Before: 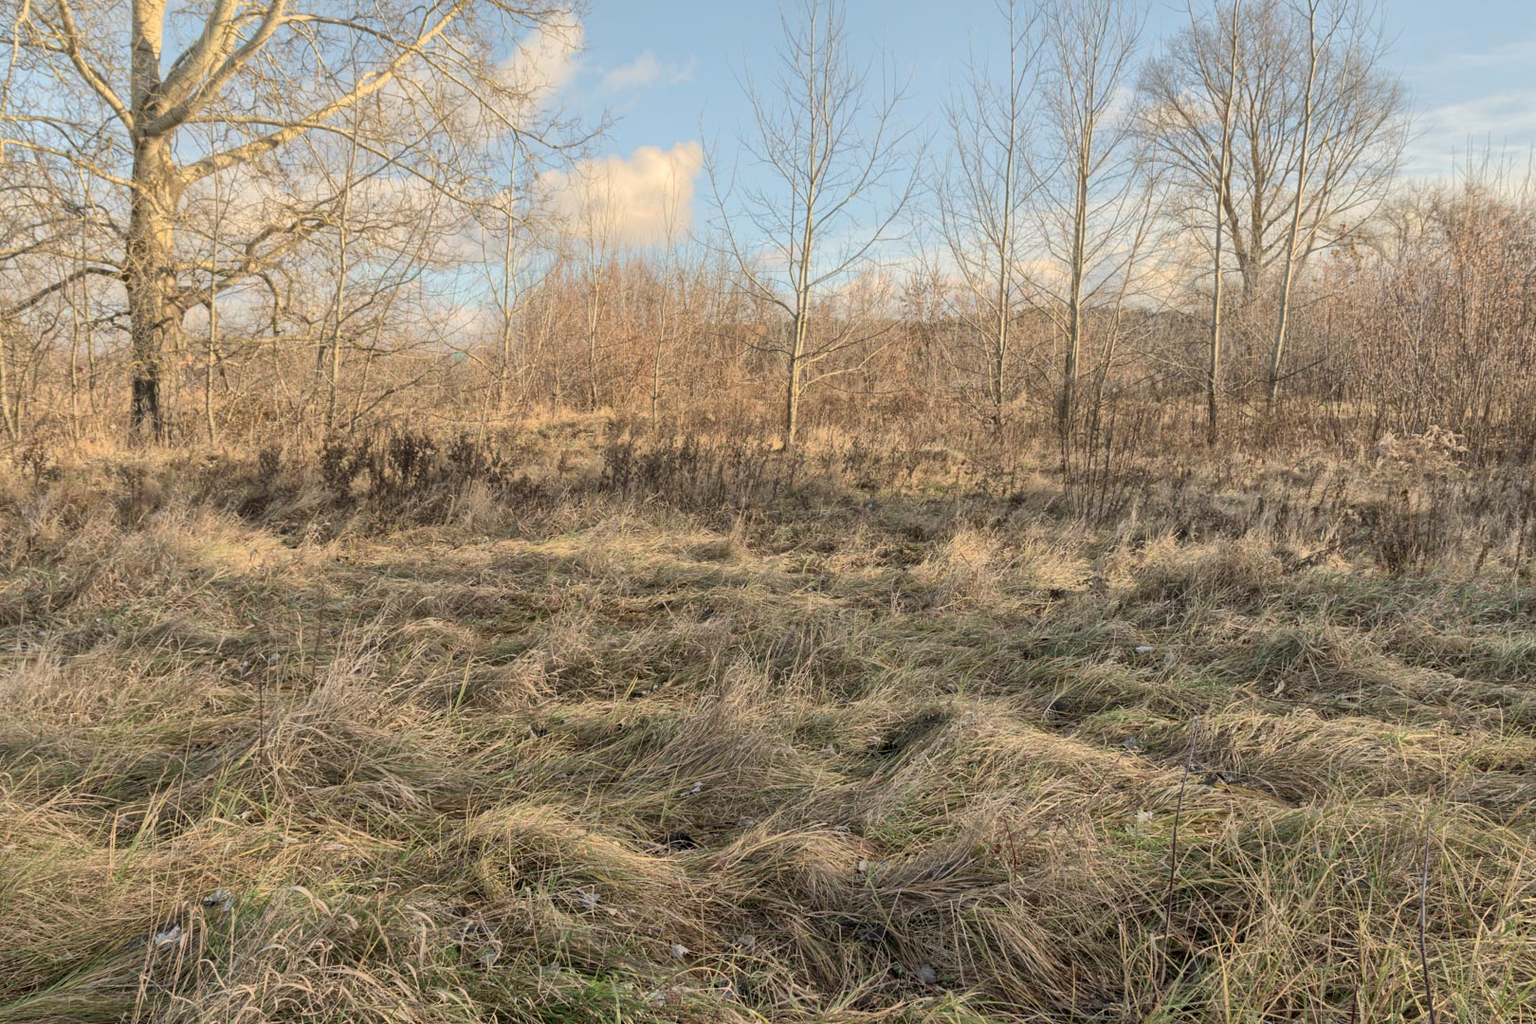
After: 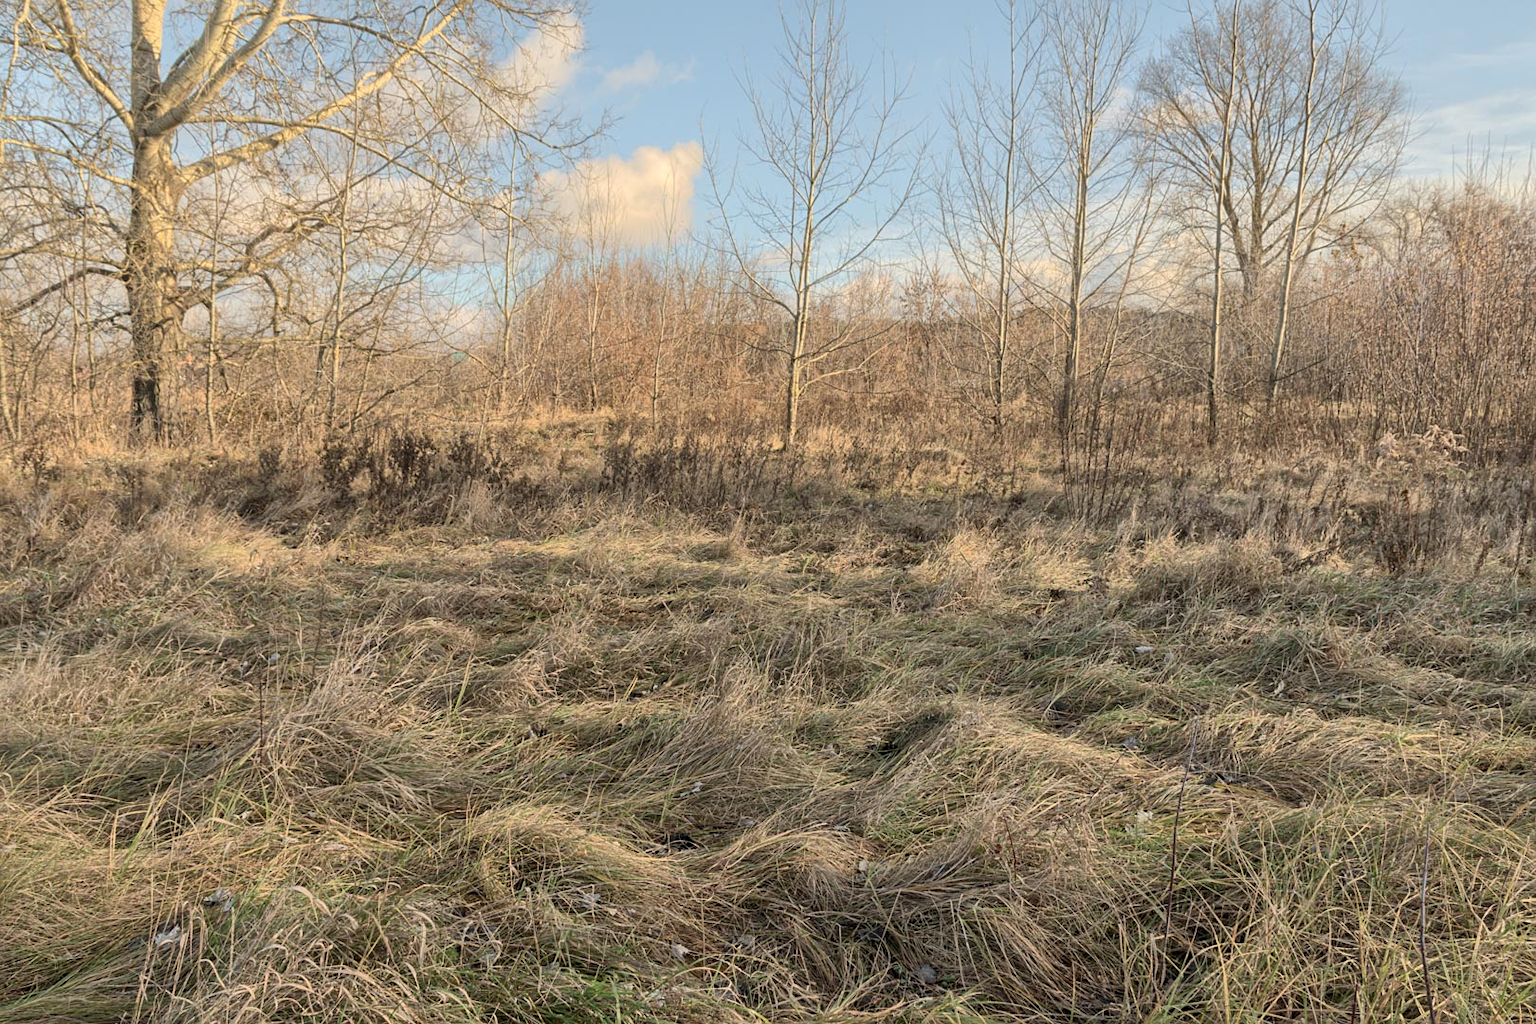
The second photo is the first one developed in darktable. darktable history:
sharpen: amount 0.209
